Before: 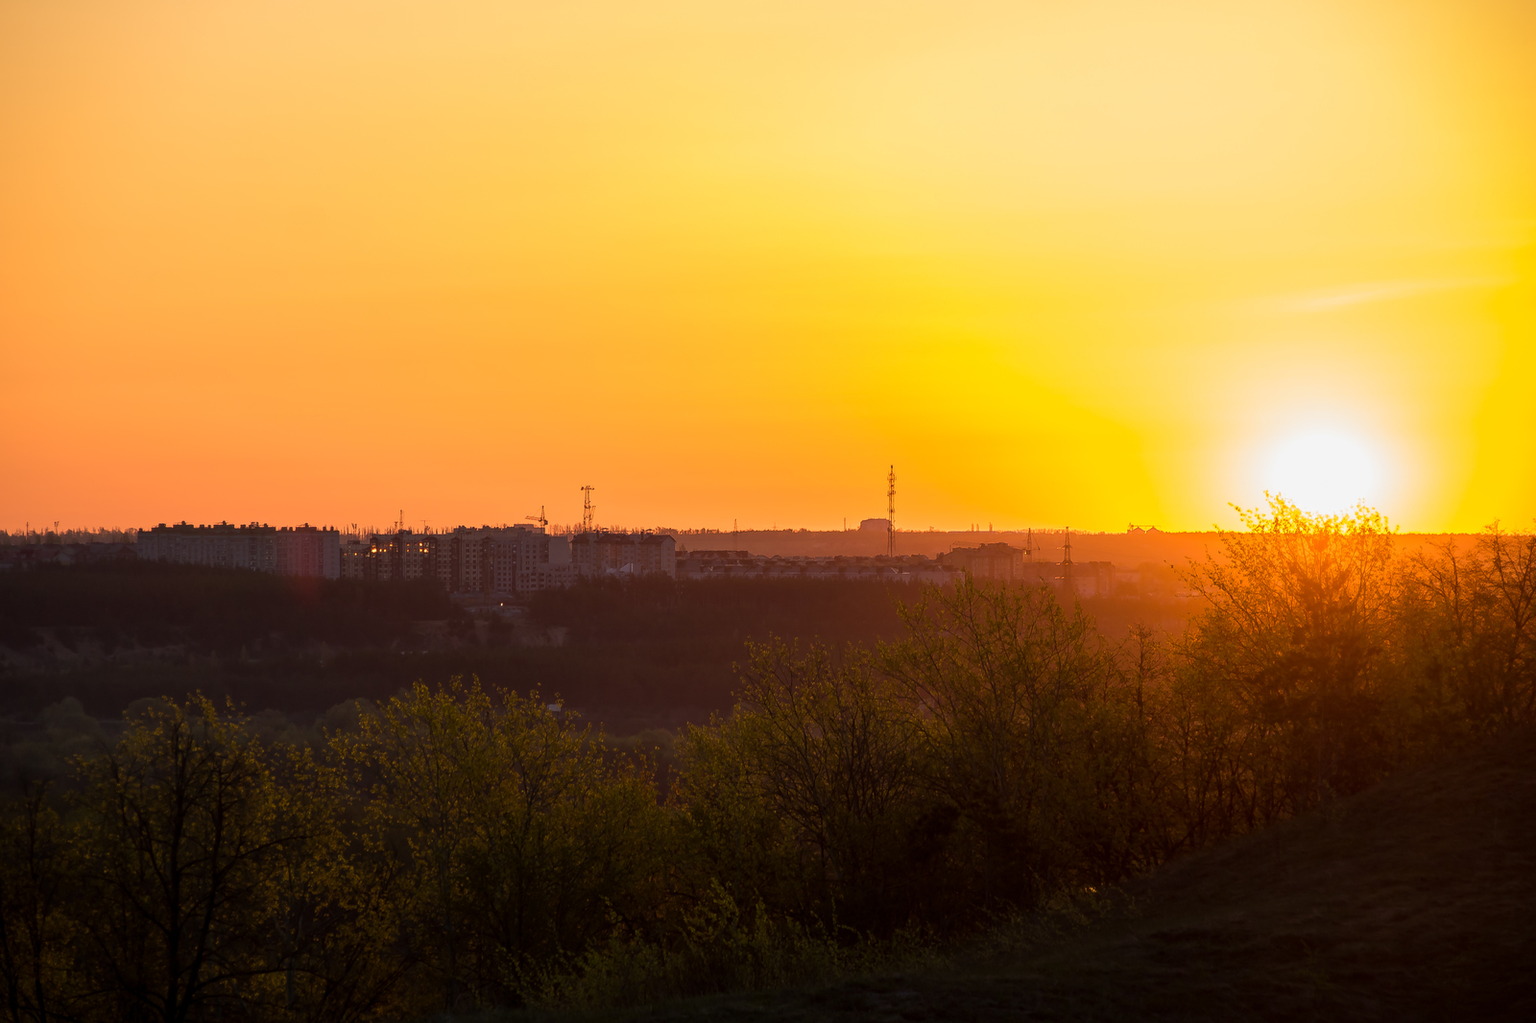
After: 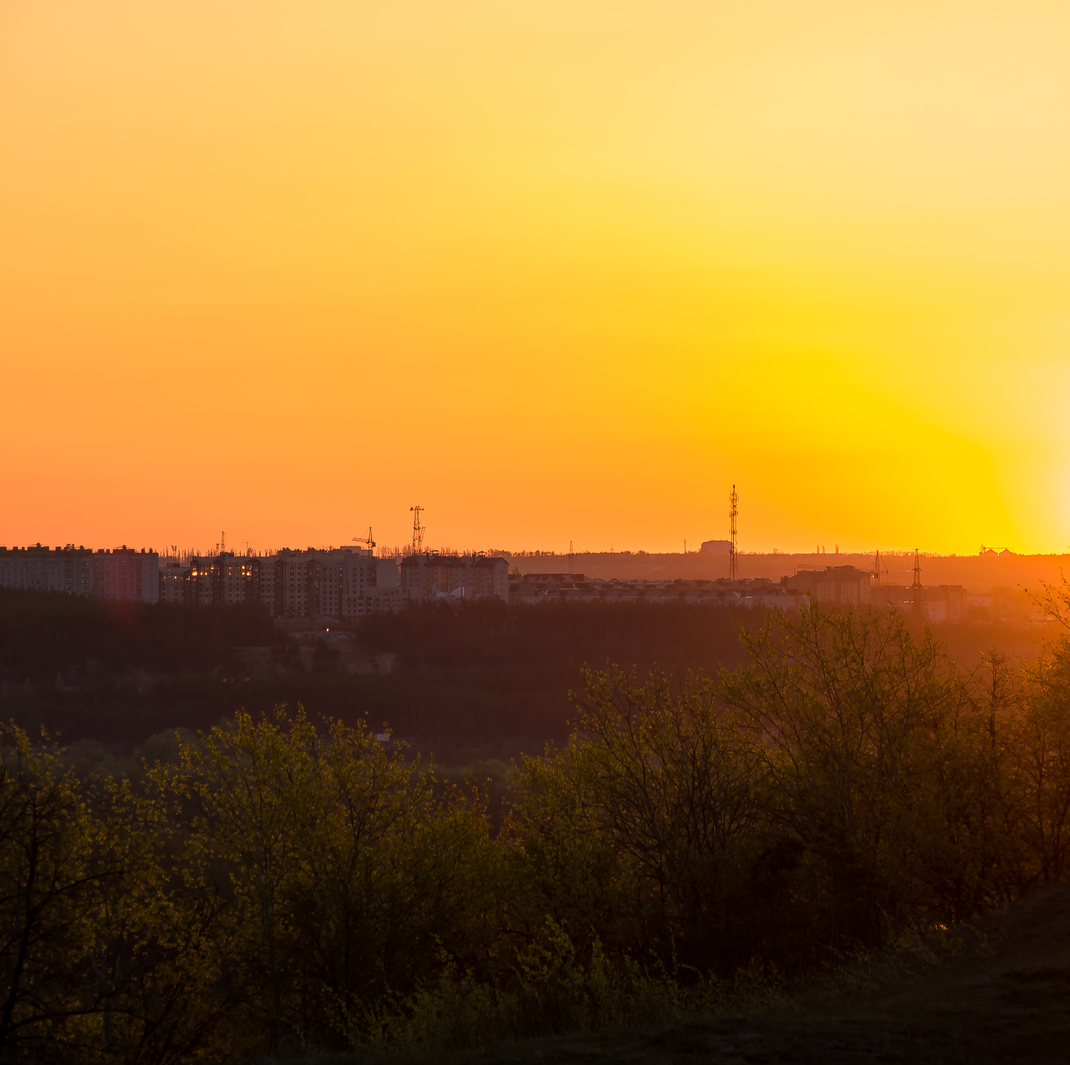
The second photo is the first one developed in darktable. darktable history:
crop and rotate: left 12.247%, right 20.851%
